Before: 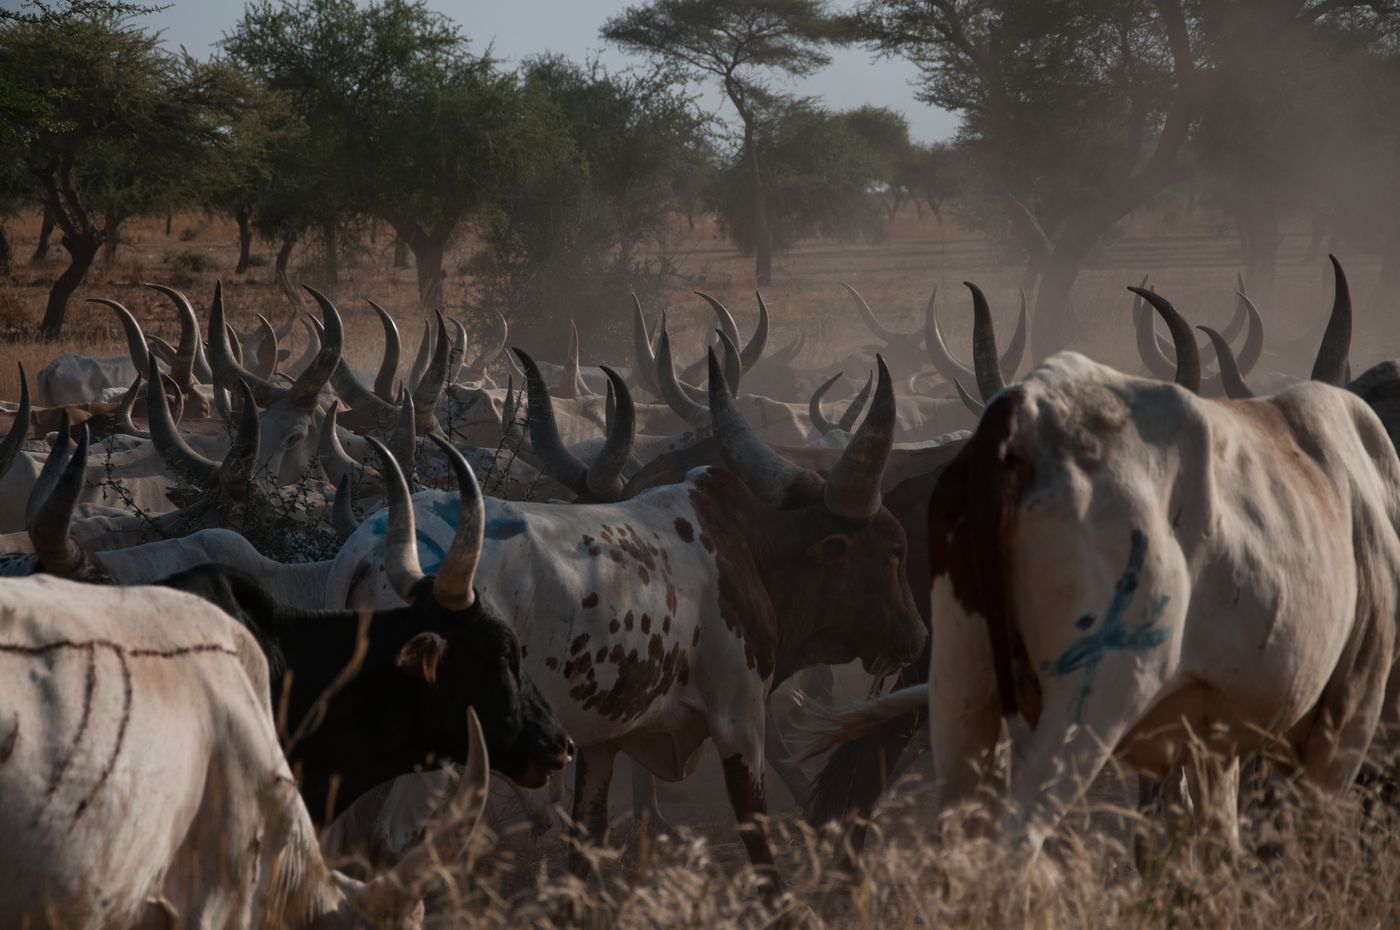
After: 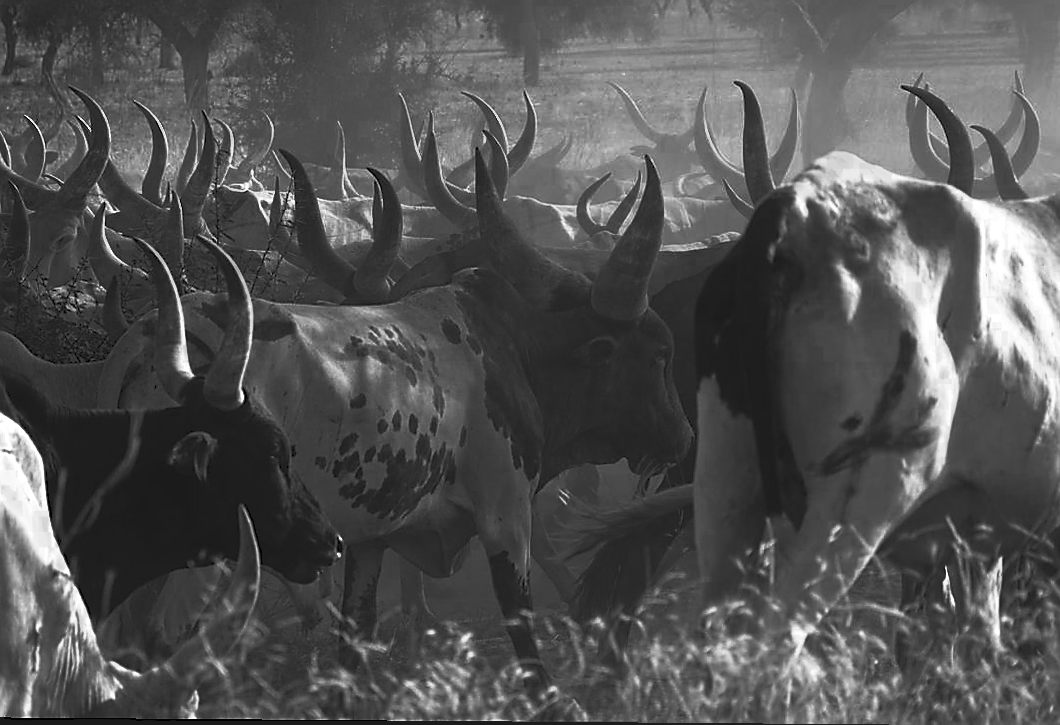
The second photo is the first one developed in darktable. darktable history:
color balance rgb: linear chroma grading › global chroma 15%, perceptual saturation grading › global saturation 30%
white balance: red 0.926, green 1.003, blue 1.133
contrast brightness saturation: contrast 1, brightness 1, saturation 1
rotate and perspective: lens shift (vertical) 0.048, lens shift (horizontal) -0.024, automatic cropping off
sharpen: radius 1.4, amount 1.25, threshold 0.7
color zones: curves: ch0 [(0.002, 0.593) (0.143, 0.417) (0.285, 0.541) (0.455, 0.289) (0.608, 0.327) (0.727, 0.283) (0.869, 0.571) (1, 0.603)]; ch1 [(0, 0) (0.143, 0) (0.286, 0) (0.429, 0) (0.571, 0) (0.714, 0) (0.857, 0)]
contrast equalizer: octaves 7, y [[0.6 ×6], [0.55 ×6], [0 ×6], [0 ×6], [0 ×6]], mix -0.3
crop: left 16.871%, top 22.857%, right 9.116%
